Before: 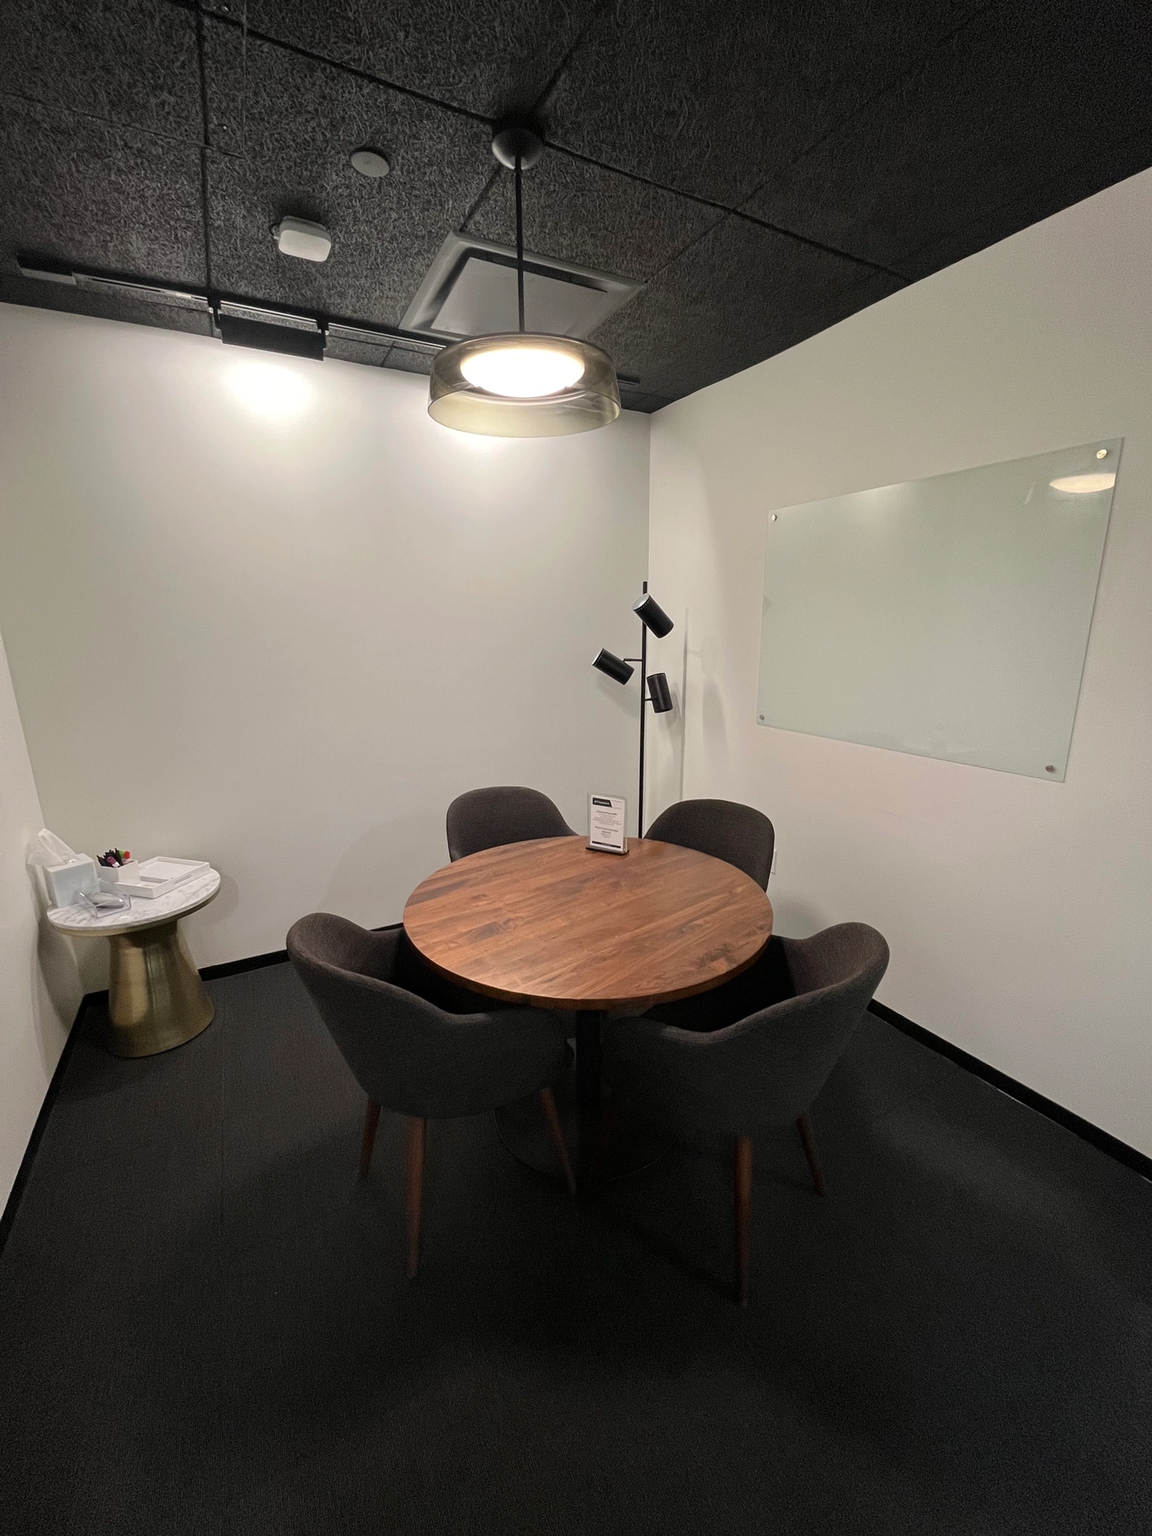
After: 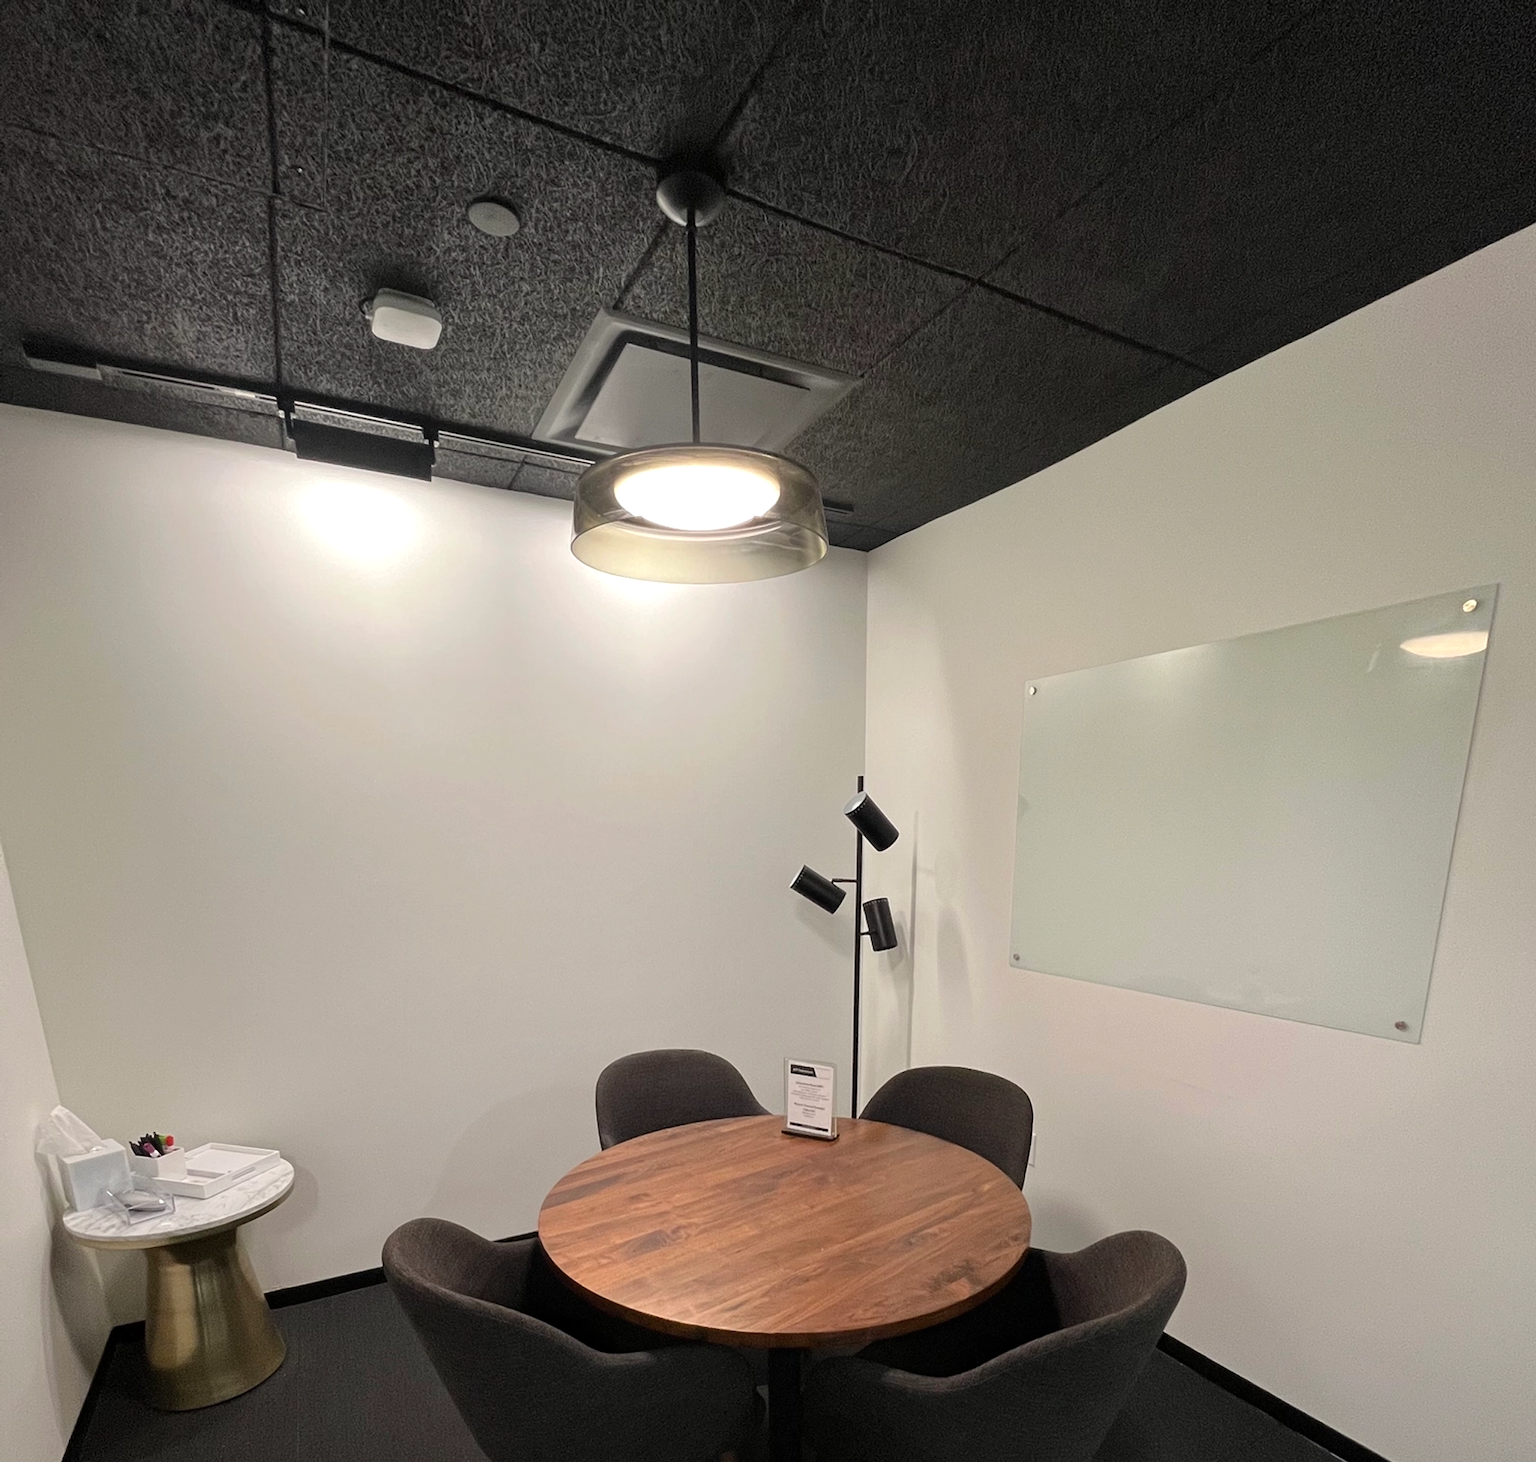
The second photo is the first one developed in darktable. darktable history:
crop: right 0%, bottom 28.621%
exposure: exposure 0.135 EV, compensate exposure bias true, compensate highlight preservation false
